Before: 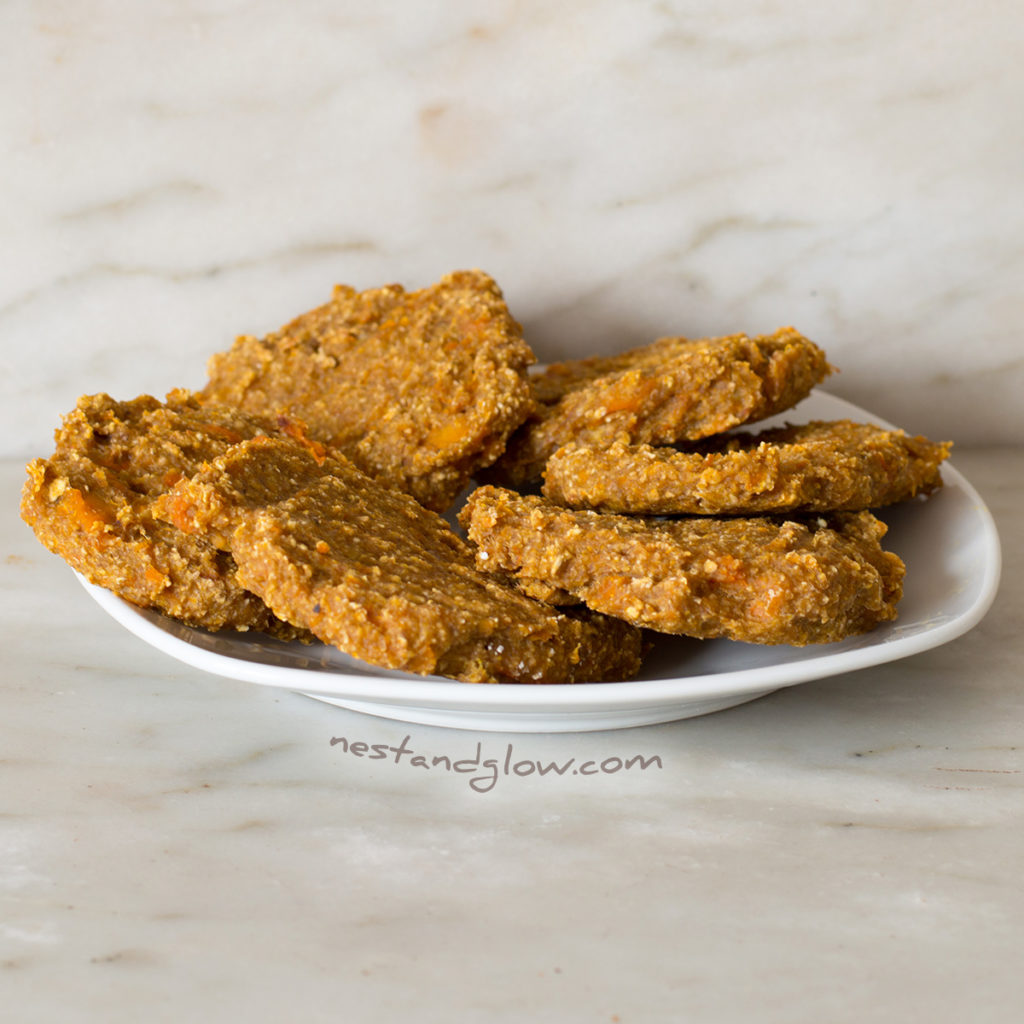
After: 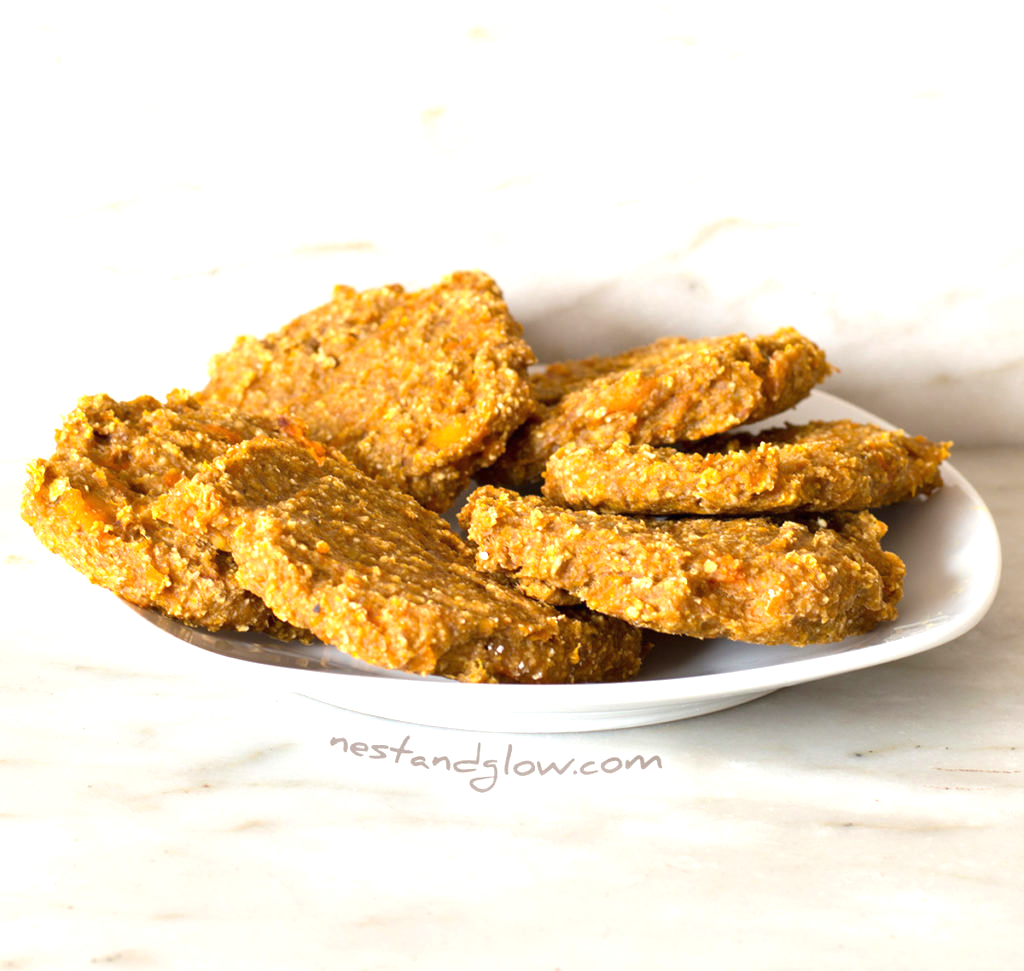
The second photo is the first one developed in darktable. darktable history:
exposure: black level correction 0, exposure 0.95 EV, compensate exposure bias true, compensate highlight preservation false
crop and rotate: top 0%, bottom 5.097%
